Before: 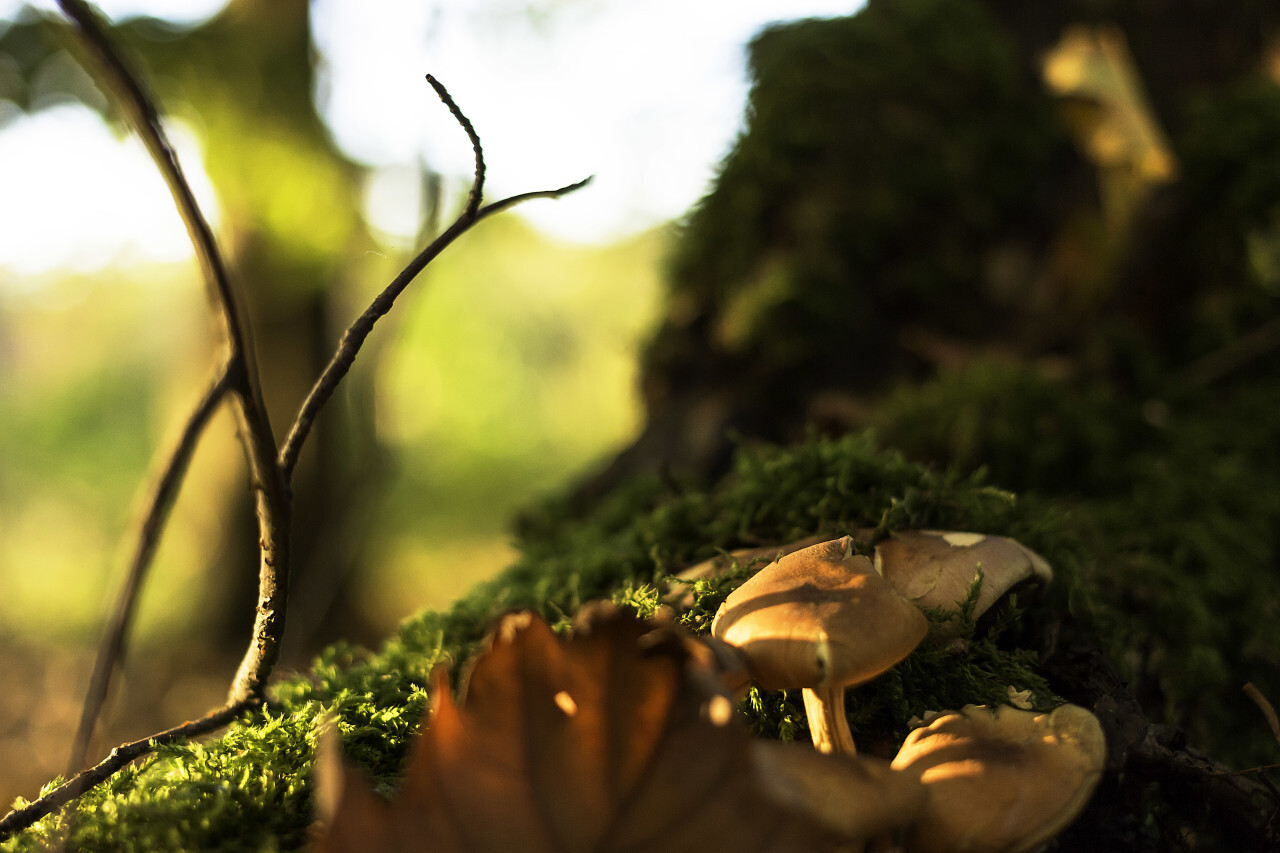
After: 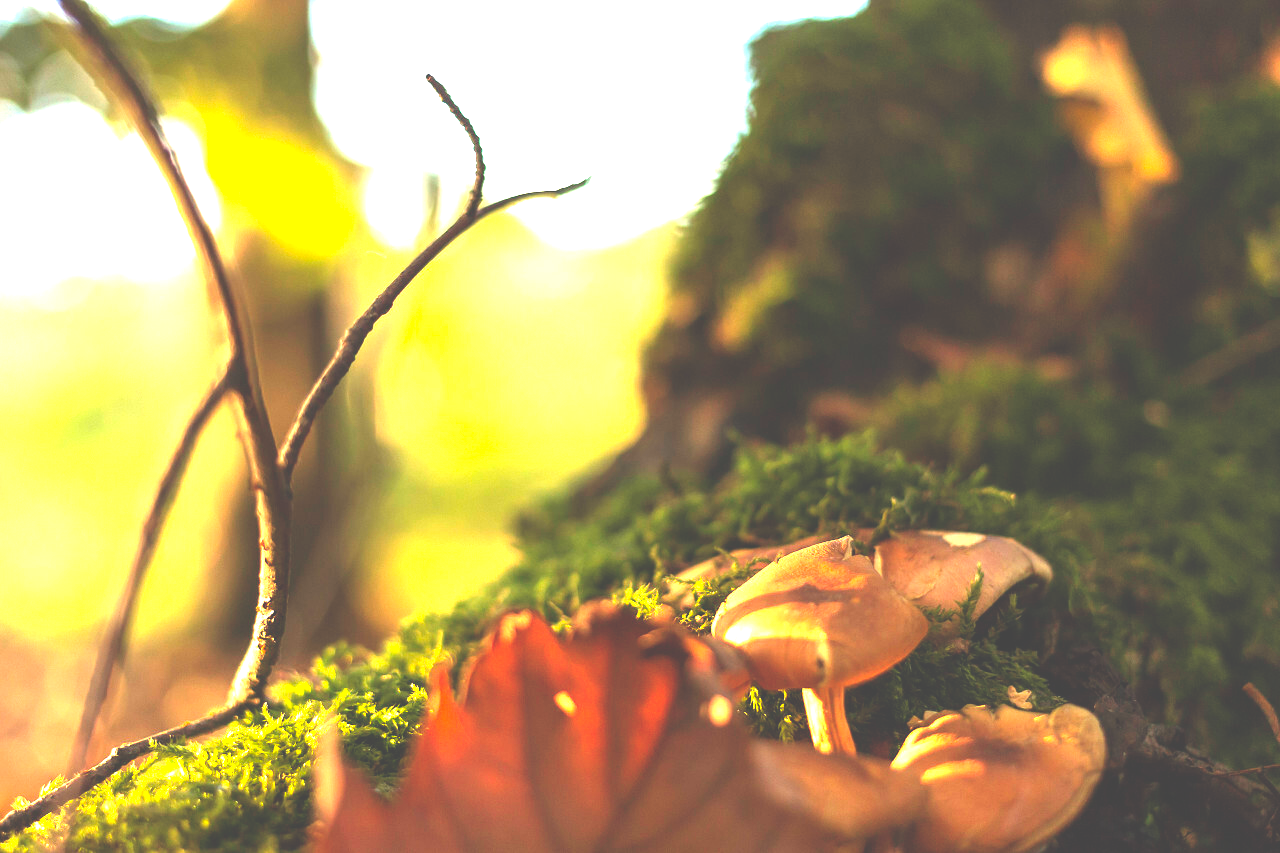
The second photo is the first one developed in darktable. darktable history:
exposure: black level correction -0.023, exposure 1.397 EV, compensate highlight preservation false
